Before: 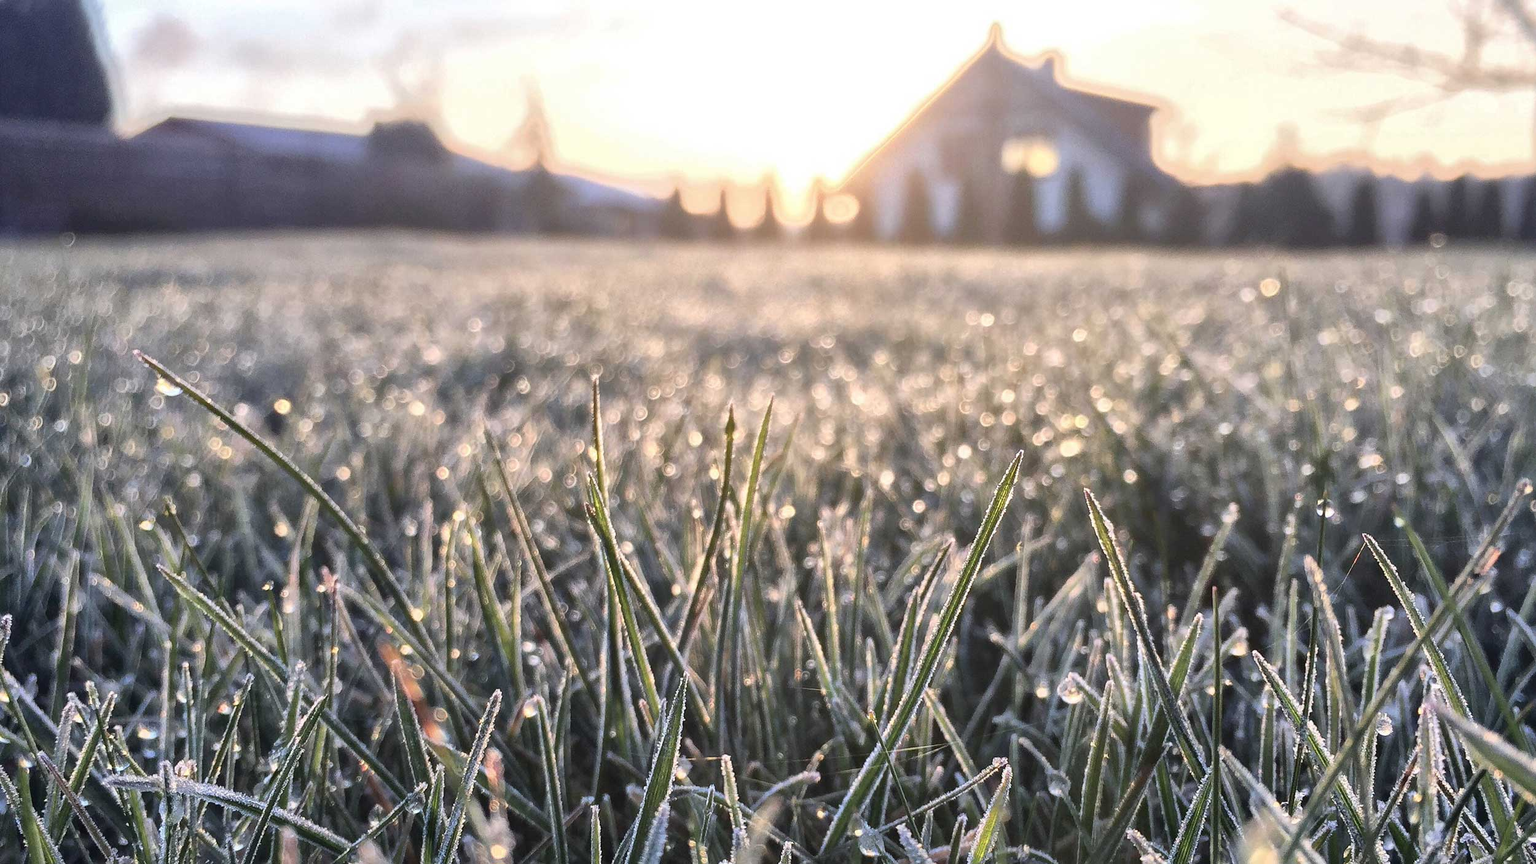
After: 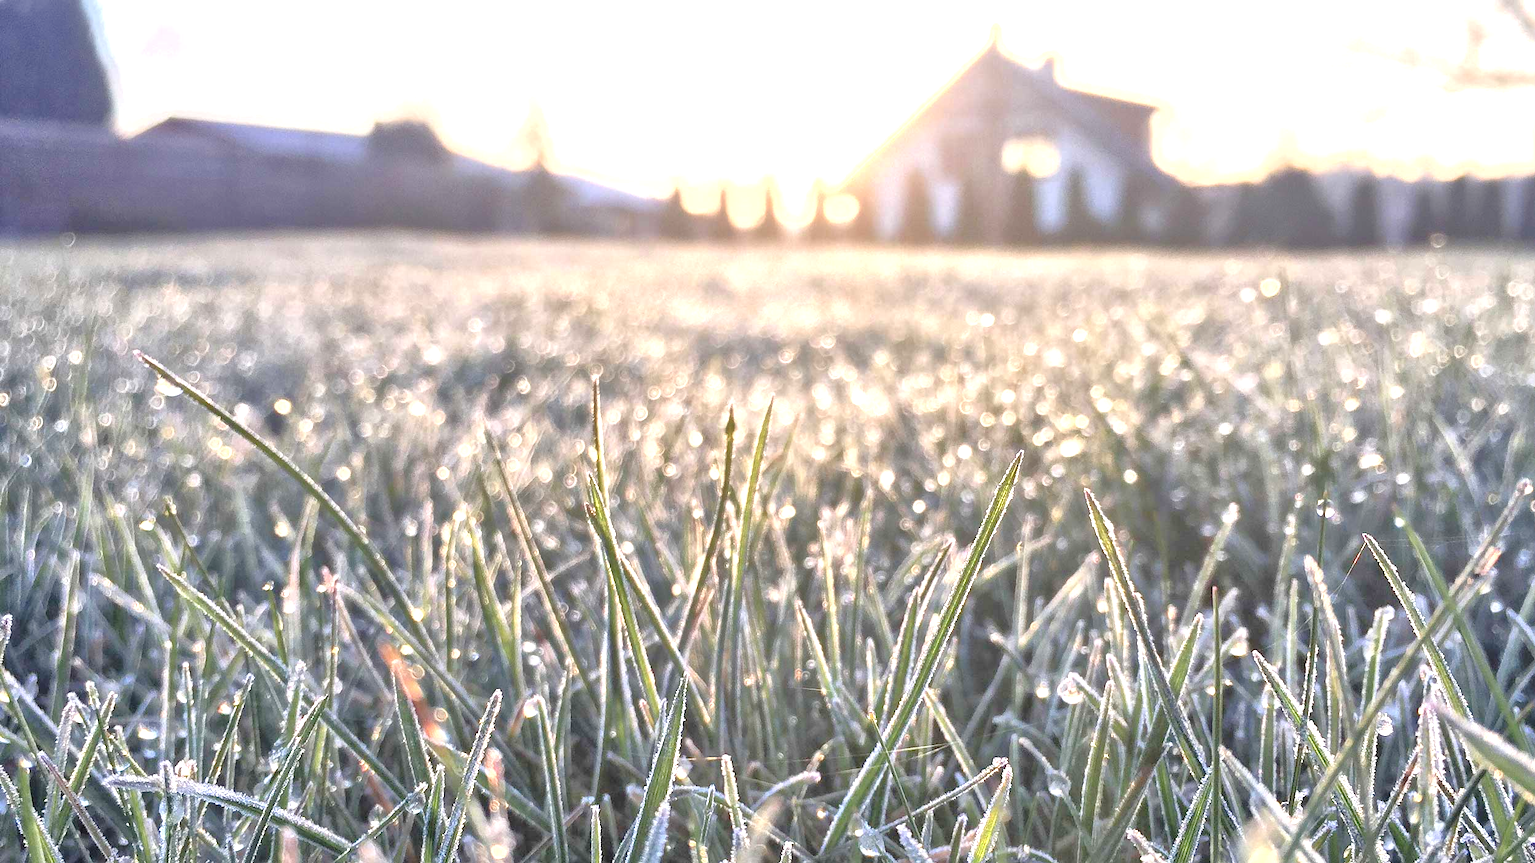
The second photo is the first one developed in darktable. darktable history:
tone equalizer: -7 EV 0.15 EV, -6 EV 0.6 EV, -5 EV 1.15 EV, -4 EV 1.33 EV, -3 EV 1.15 EV, -2 EV 0.6 EV, -1 EV 0.15 EV, mask exposure compensation -0.5 EV
exposure: black level correction 0, exposure 0.7 EV, compensate exposure bias true, compensate highlight preservation false
